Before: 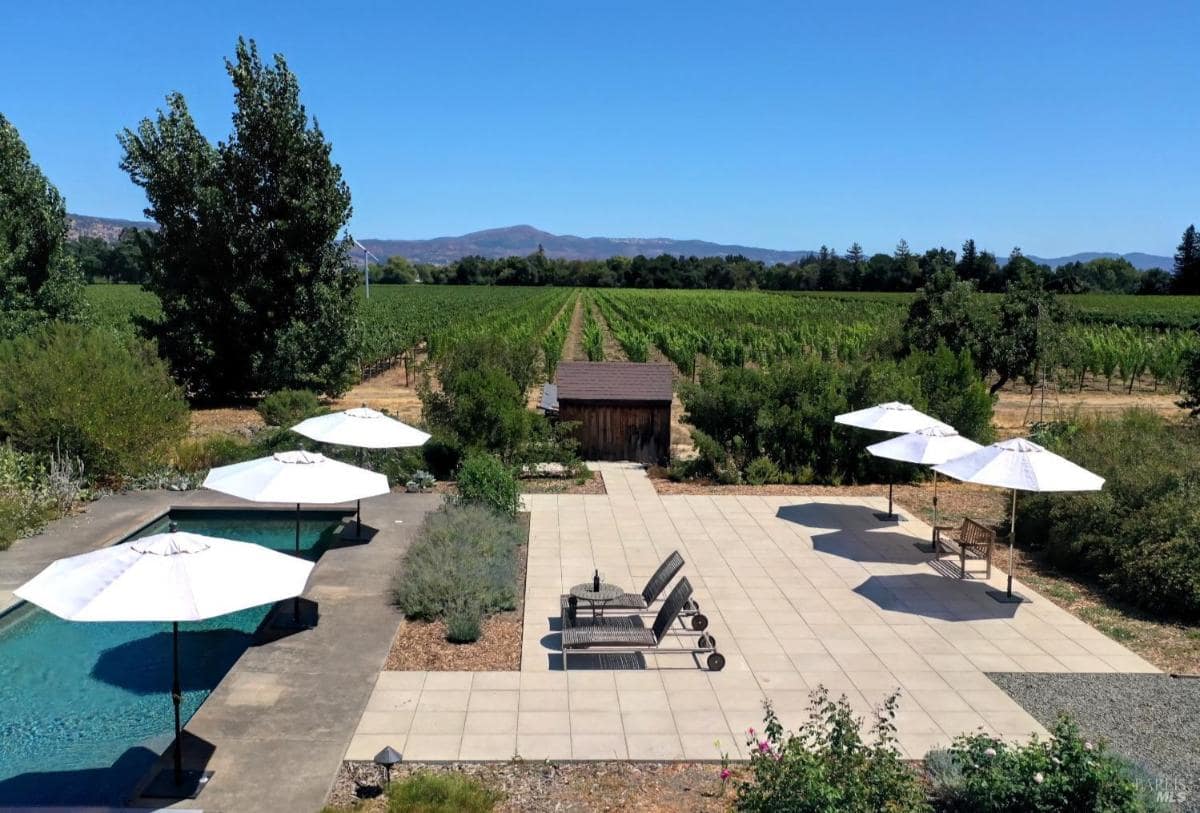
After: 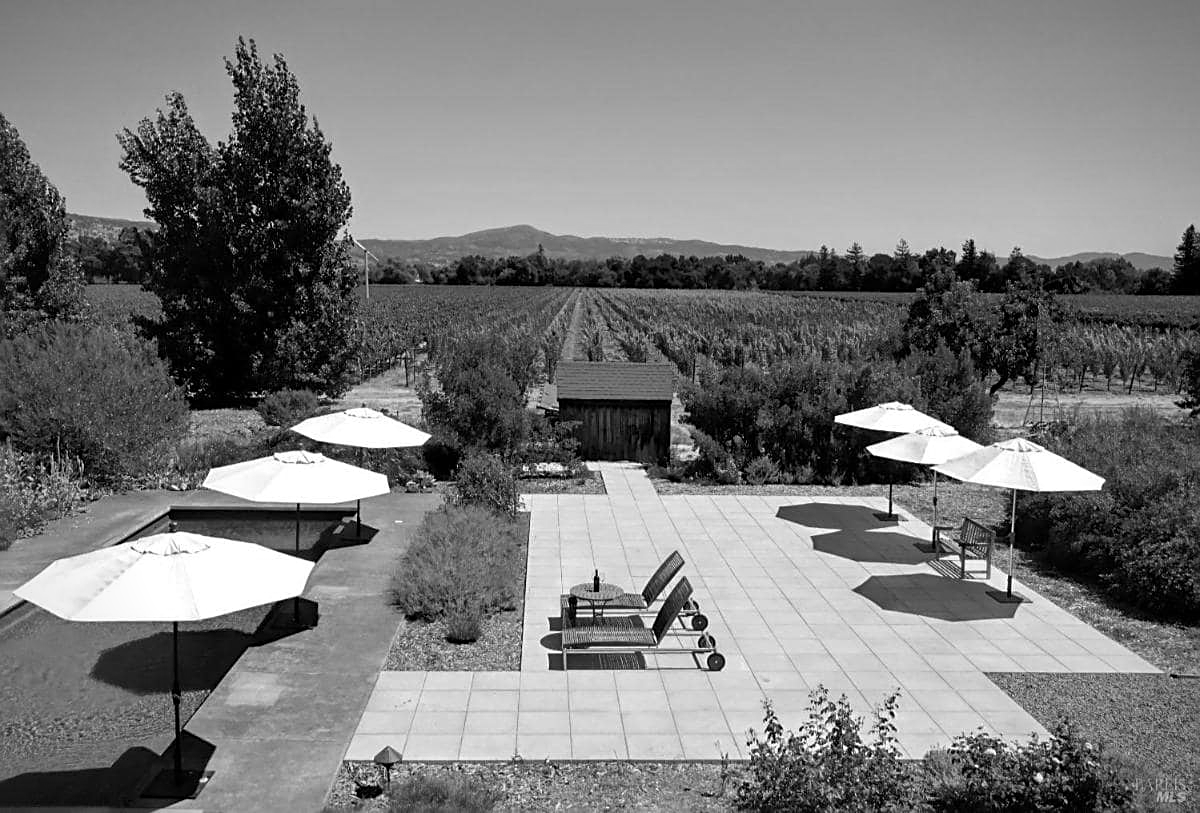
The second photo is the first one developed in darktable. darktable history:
white balance: red 1.009, blue 1.027
vignetting: fall-off radius 60.92%
monochrome: on, module defaults
sharpen: on, module defaults
